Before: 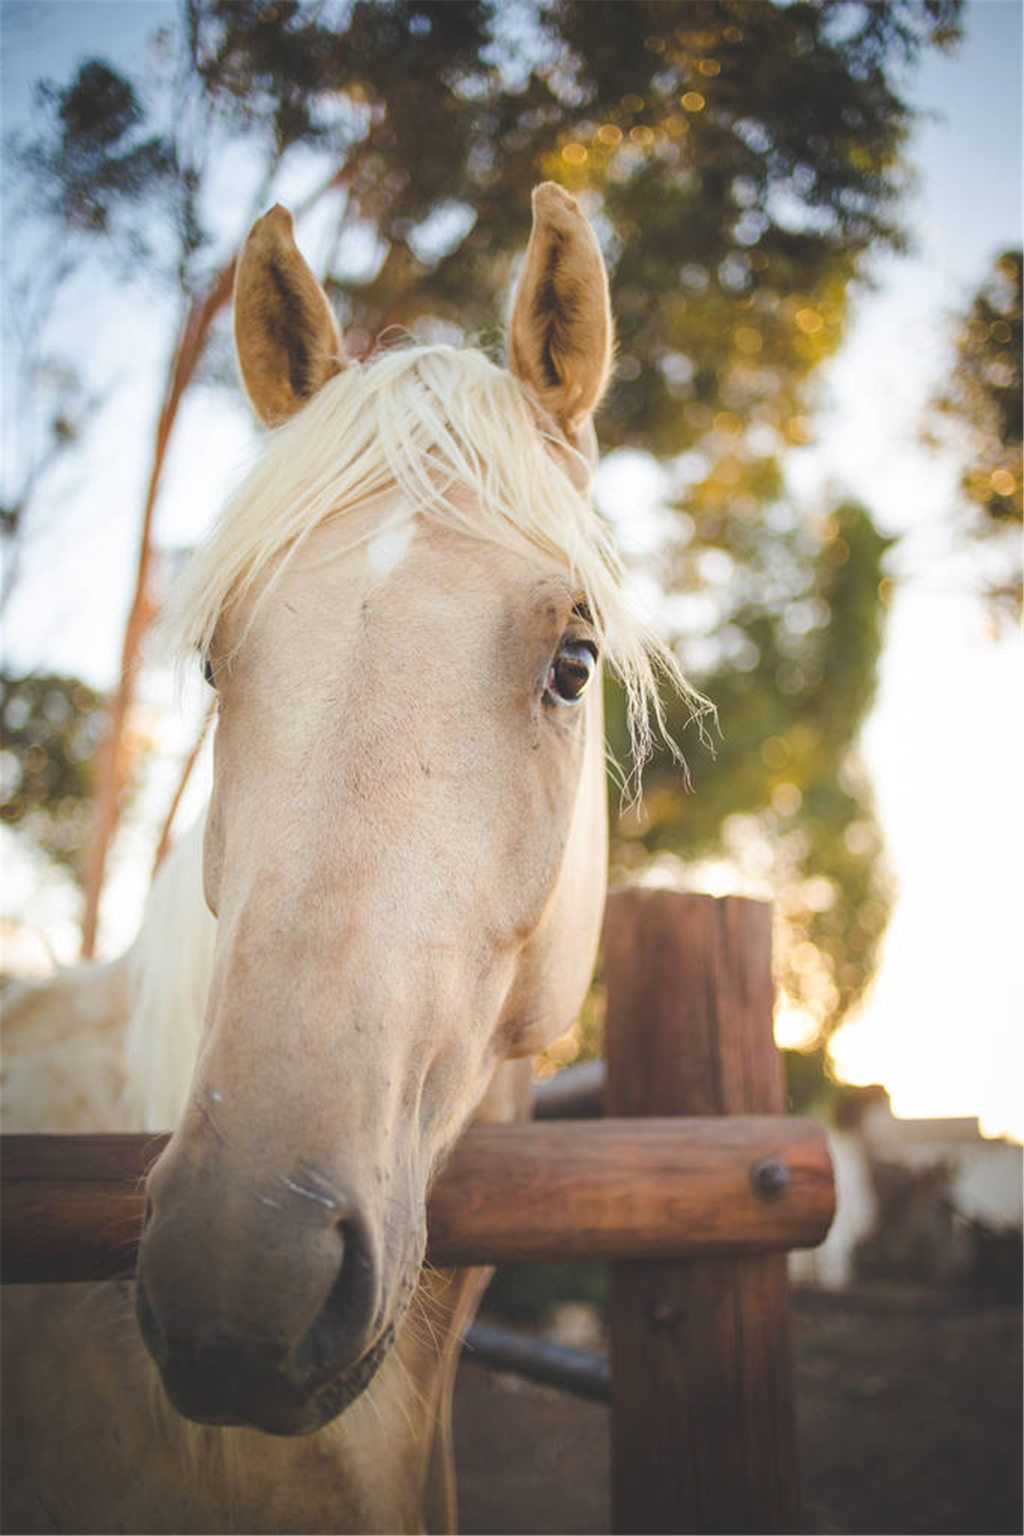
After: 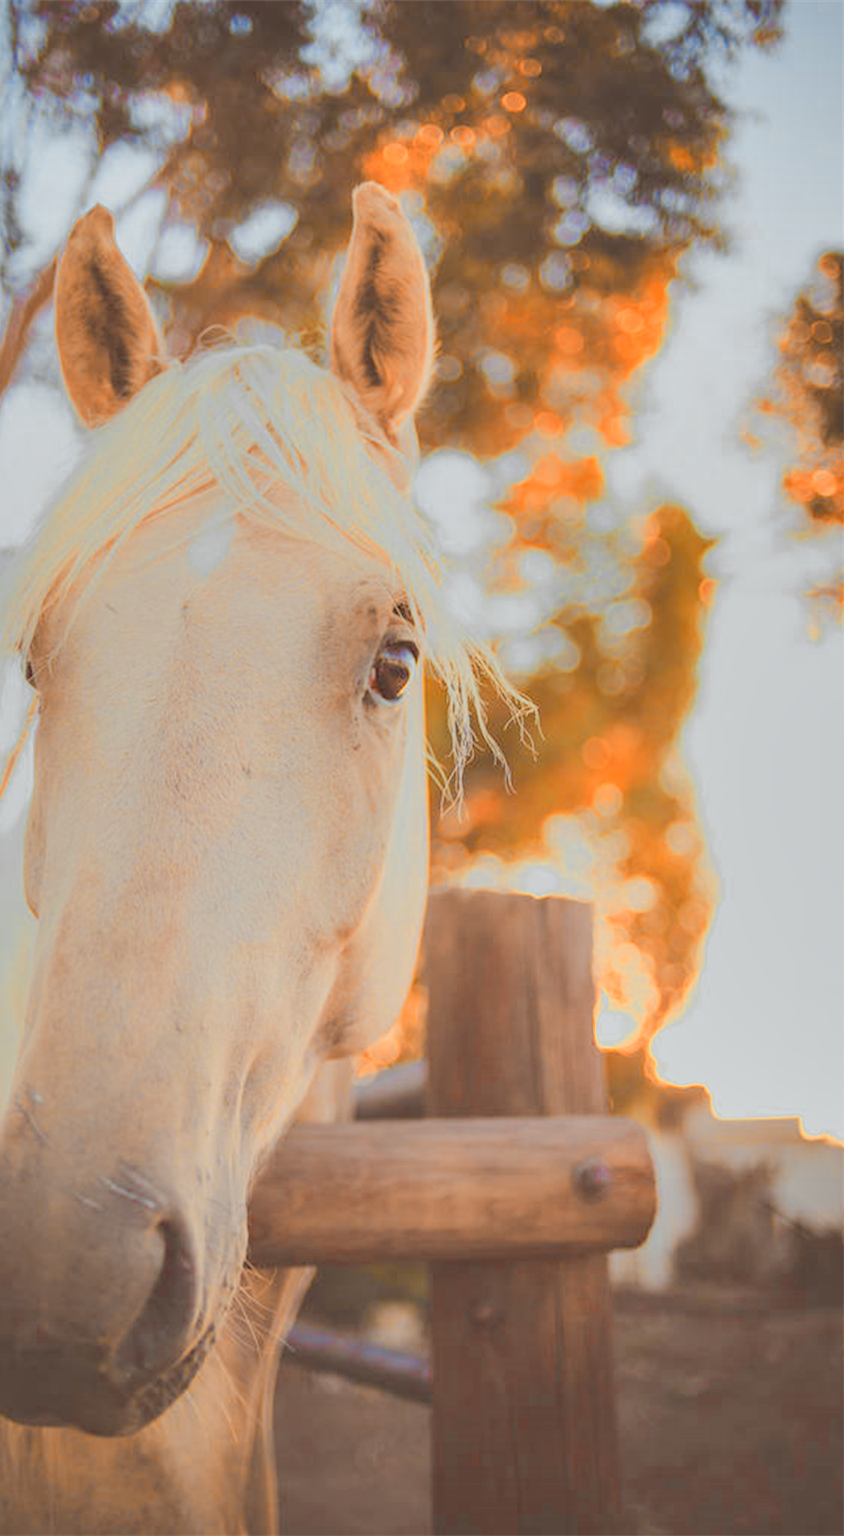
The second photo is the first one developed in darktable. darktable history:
local contrast: detail 135%, midtone range 0.75
shadows and highlights: shadows 37.27, highlights -28.18, soften with gaussian
color zones: curves: ch0 [(0.009, 0.528) (0.136, 0.6) (0.255, 0.586) (0.39, 0.528) (0.522, 0.584) (0.686, 0.736) (0.849, 0.561)]; ch1 [(0.045, 0.781) (0.14, 0.416) (0.257, 0.695) (0.442, 0.032) (0.738, 0.338) (0.818, 0.632) (0.891, 0.741) (1, 0.704)]; ch2 [(0, 0.667) (0.141, 0.52) (0.26, 0.37) (0.474, 0.432) (0.743, 0.286)]
exposure: black level correction 0.001, exposure 1 EV, compensate highlight preservation false
rgb levels: mode RGB, independent channels, levels [[0, 0.5, 1], [0, 0.521, 1], [0, 0.536, 1]]
crop: left 17.582%, bottom 0.031%
filmic rgb: black relative exposure -14 EV, white relative exposure 8 EV, threshold 3 EV, hardness 3.74, latitude 50%, contrast 0.5, color science v5 (2021), contrast in shadows safe, contrast in highlights safe, enable highlight reconstruction true
